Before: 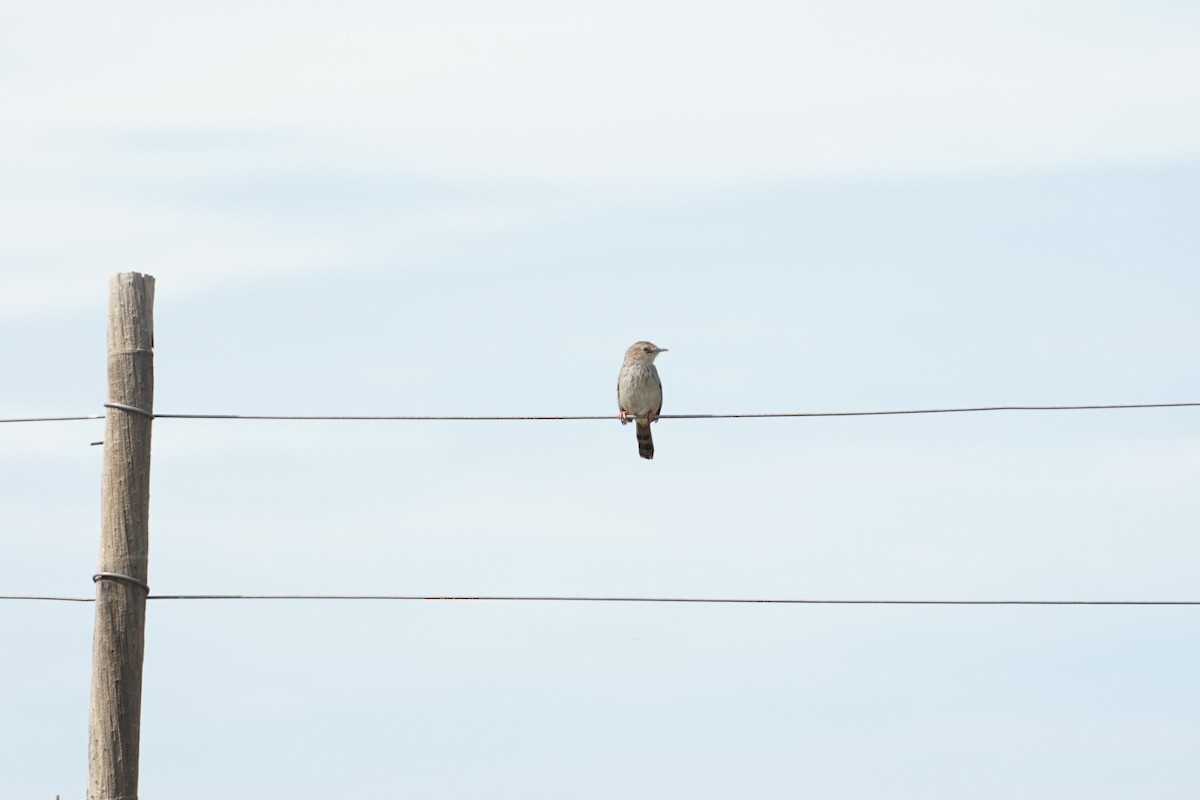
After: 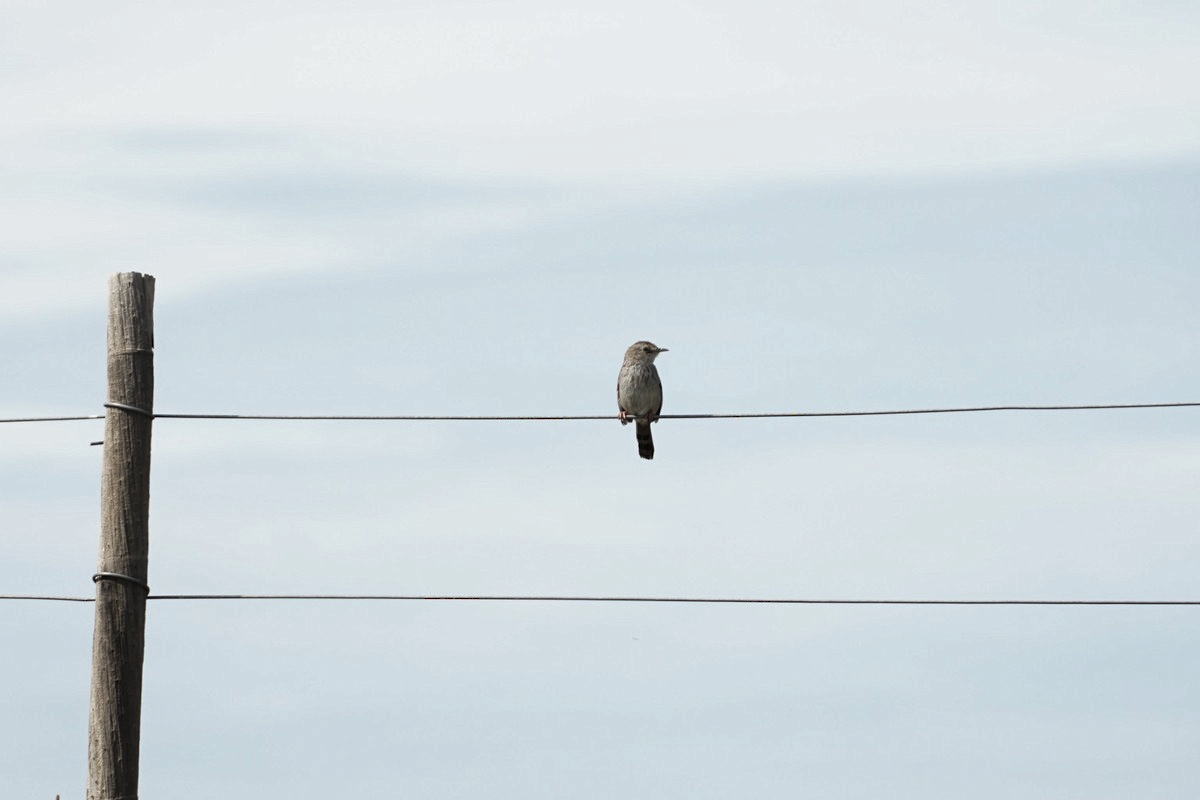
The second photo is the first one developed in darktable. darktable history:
tone equalizer: edges refinement/feathering 500, mask exposure compensation -1.57 EV, preserve details no
levels: levels [0, 0.618, 1]
